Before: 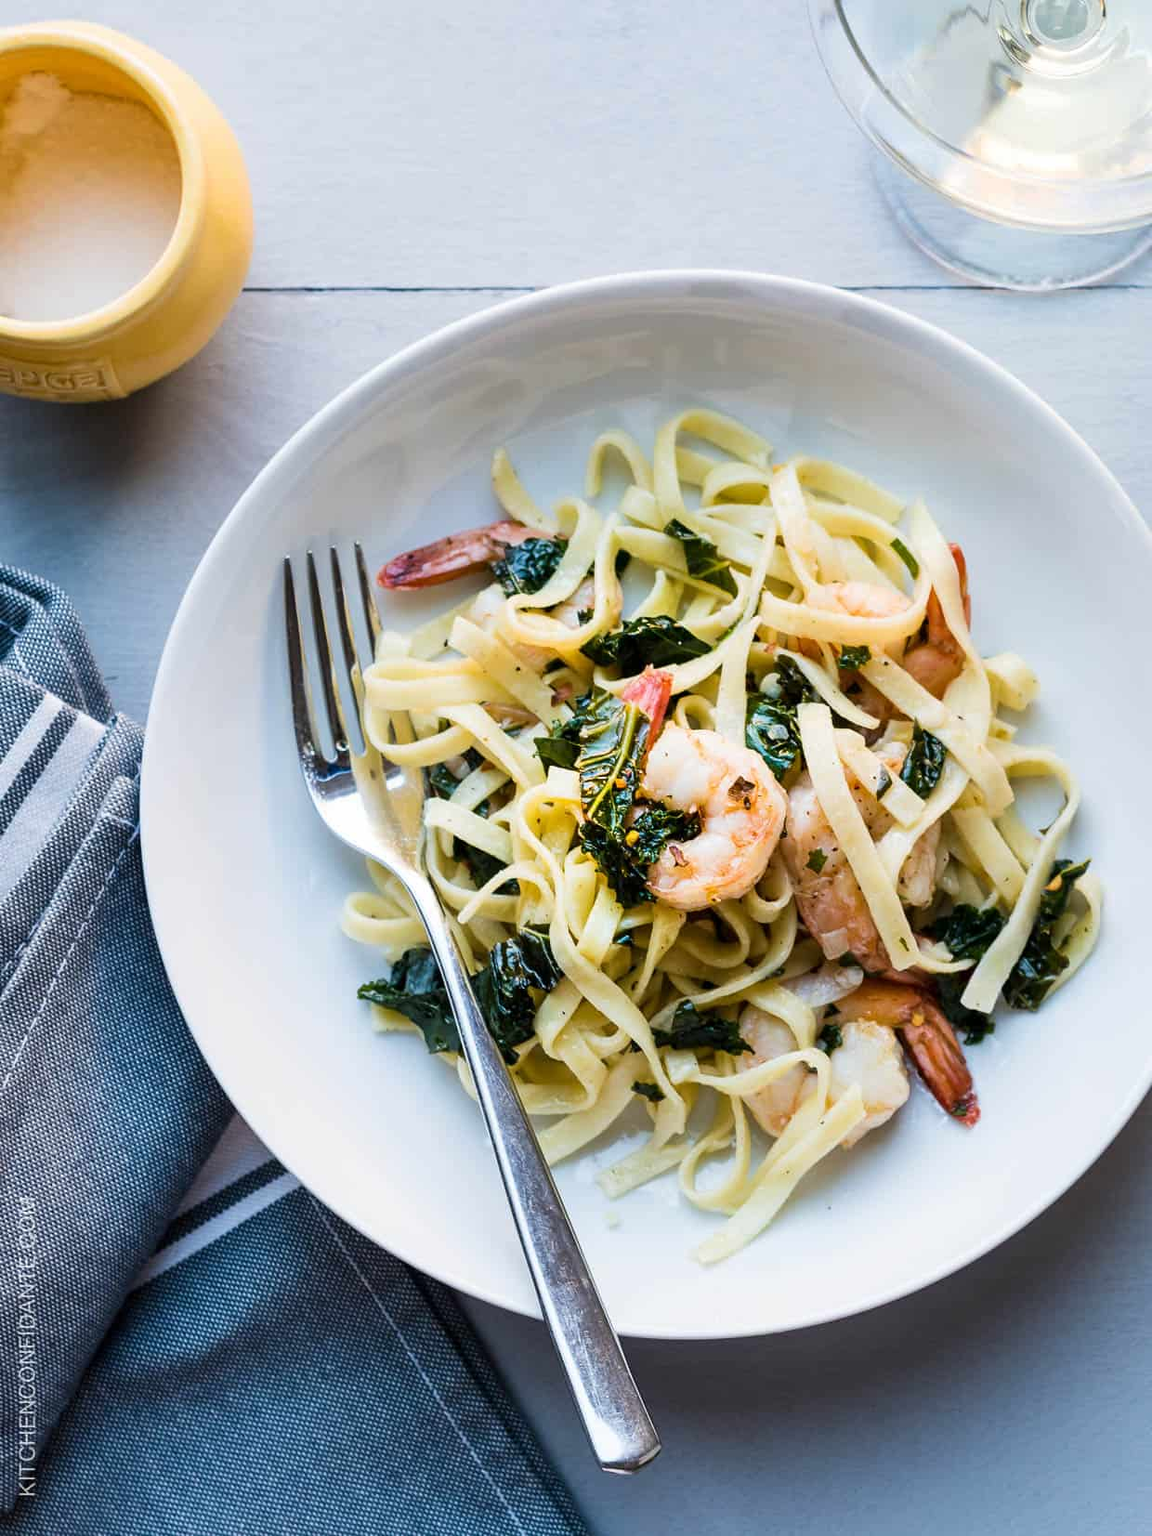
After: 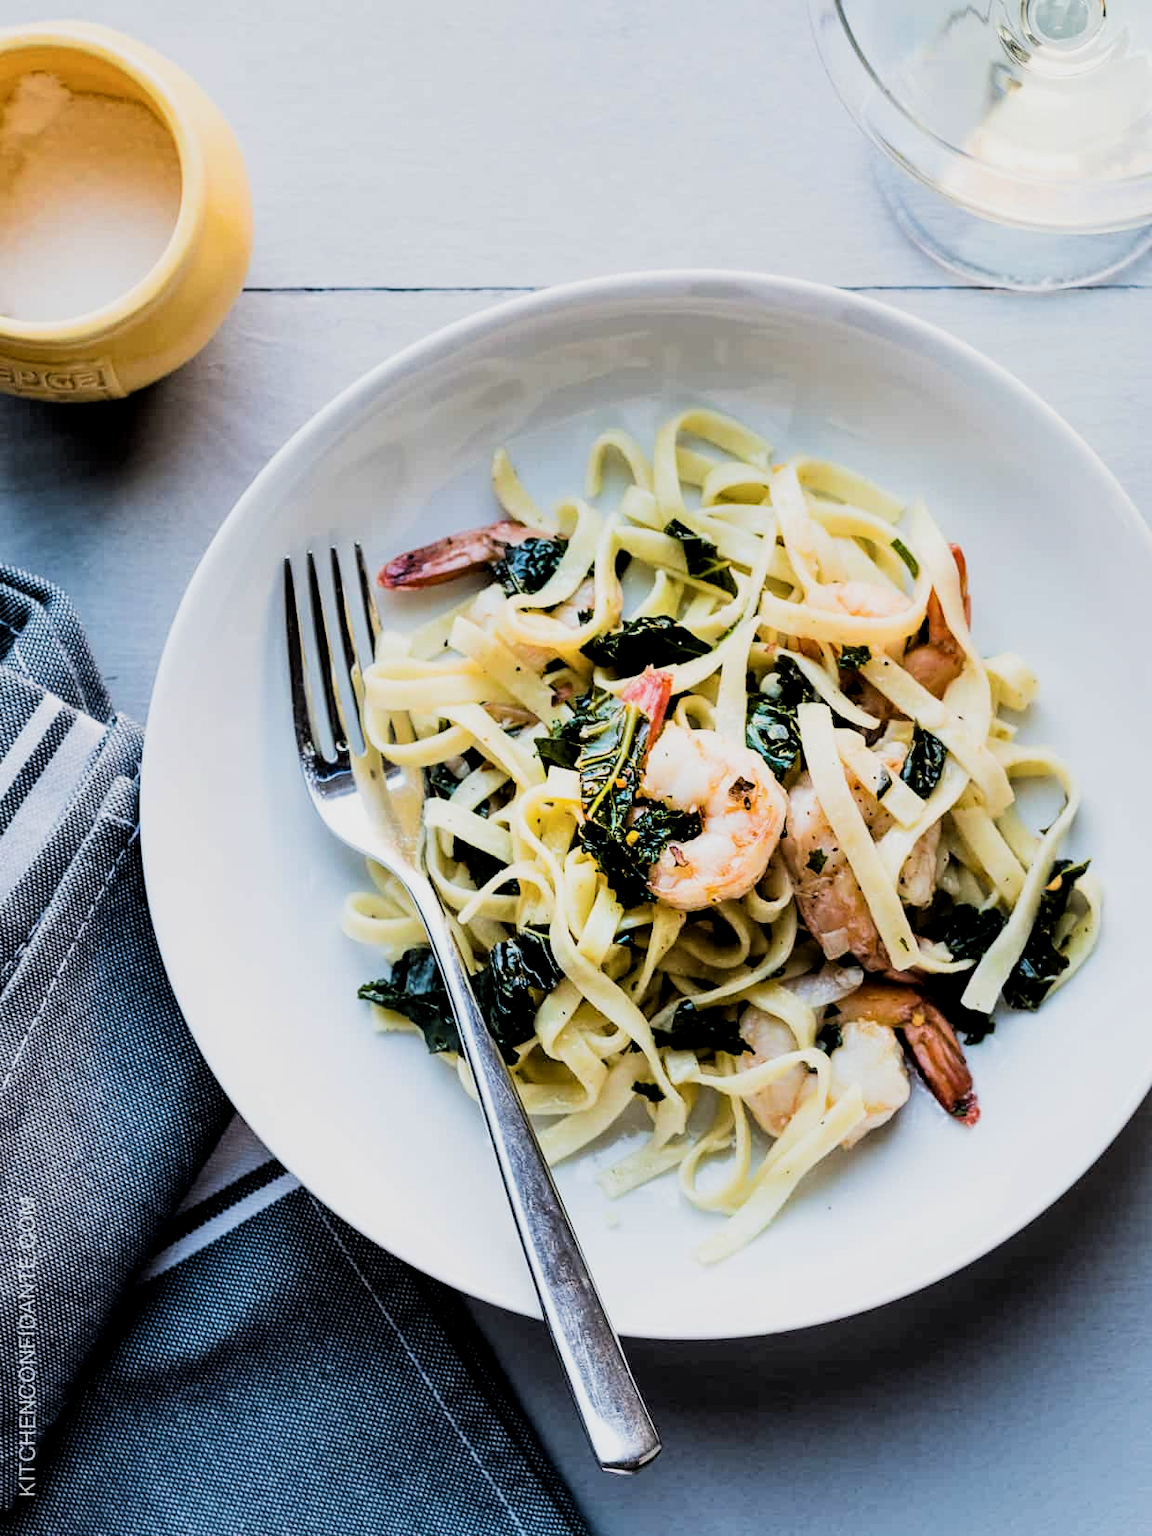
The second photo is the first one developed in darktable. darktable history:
local contrast: highlights 100%, shadows 100%, detail 120%, midtone range 0.2
filmic rgb: black relative exposure -5 EV, hardness 2.88, contrast 1.4, highlights saturation mix -30%
